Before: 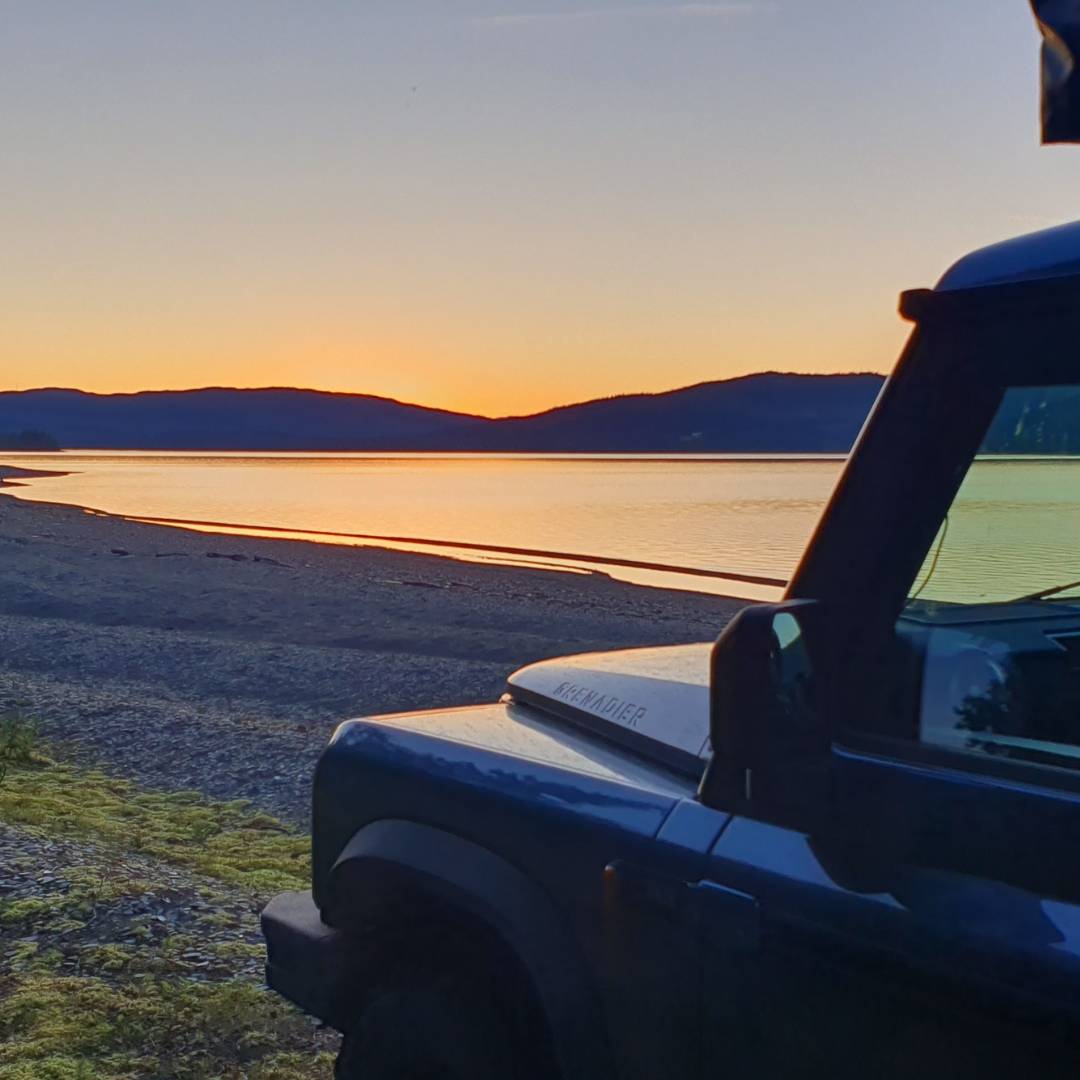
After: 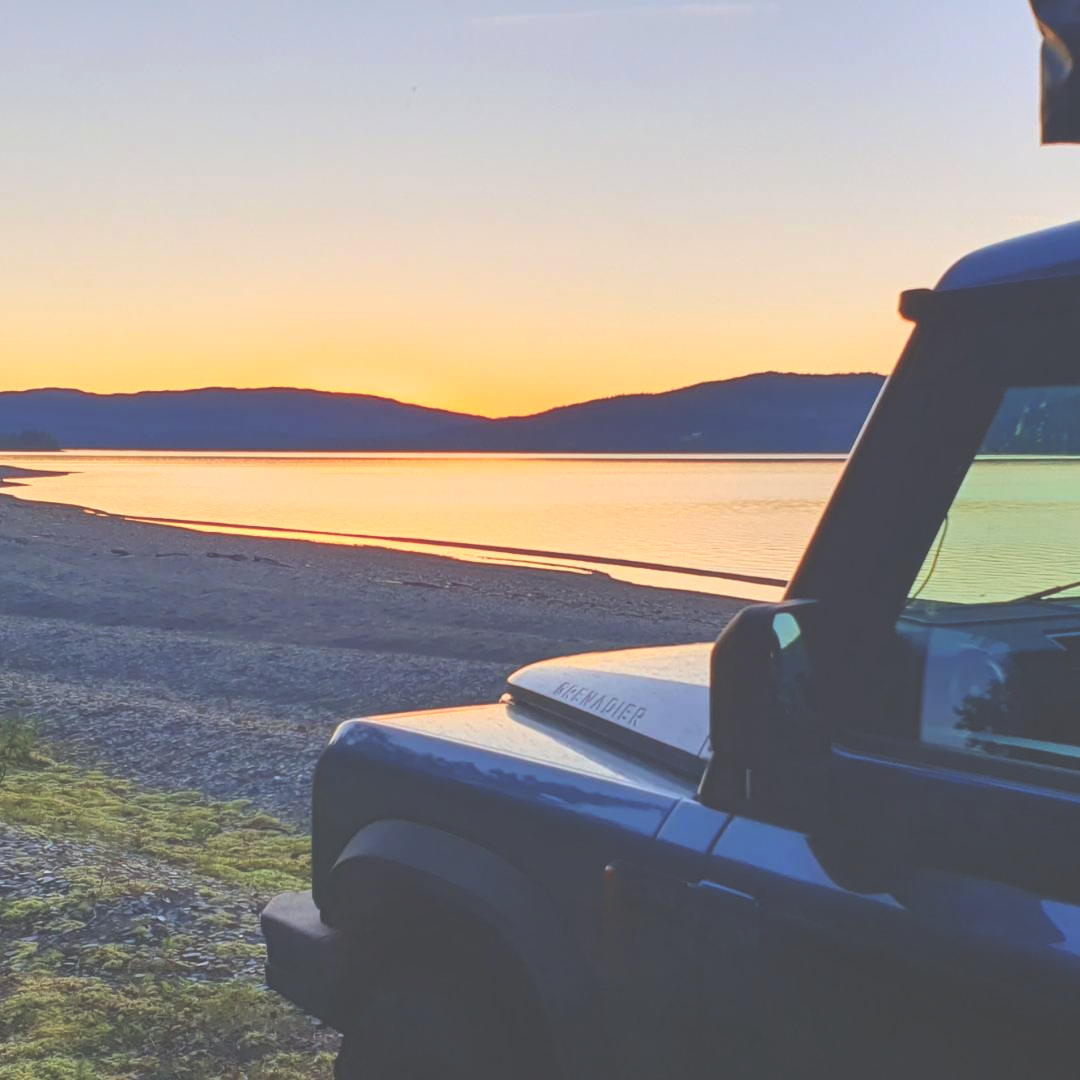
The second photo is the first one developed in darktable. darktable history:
contrast brightness saturation: contrast 0.2, brightness 0.16, saturation 0.22
exposure: black level correction -0.041, exposure 0.064 EV, compensate highlight preservation false
